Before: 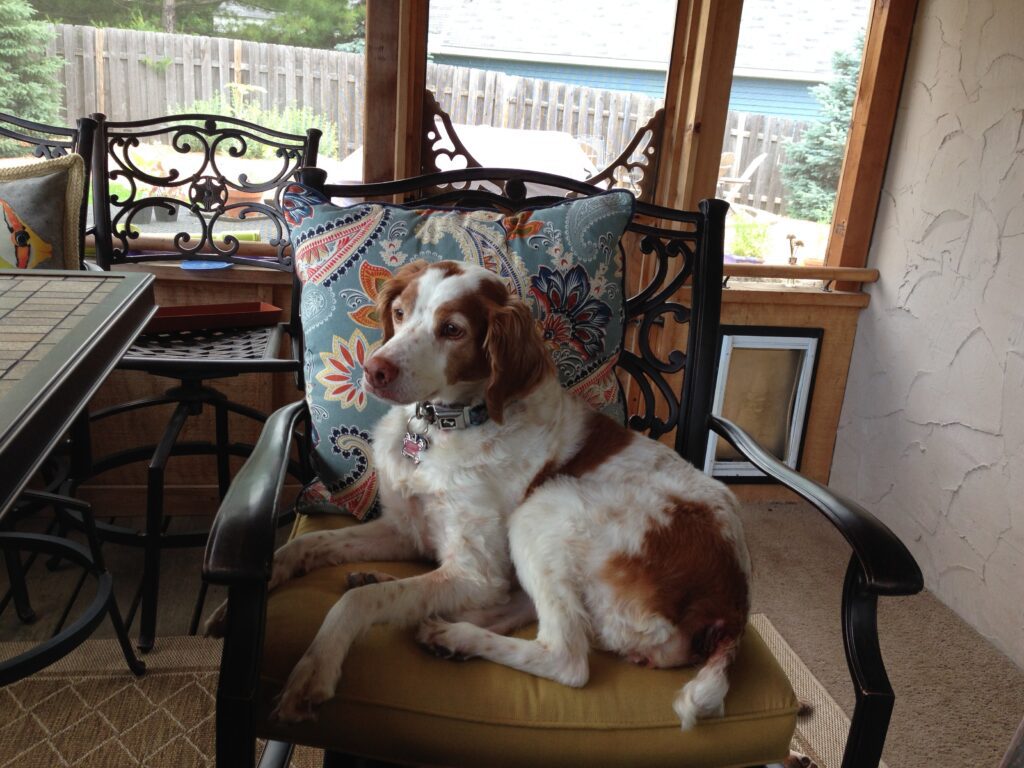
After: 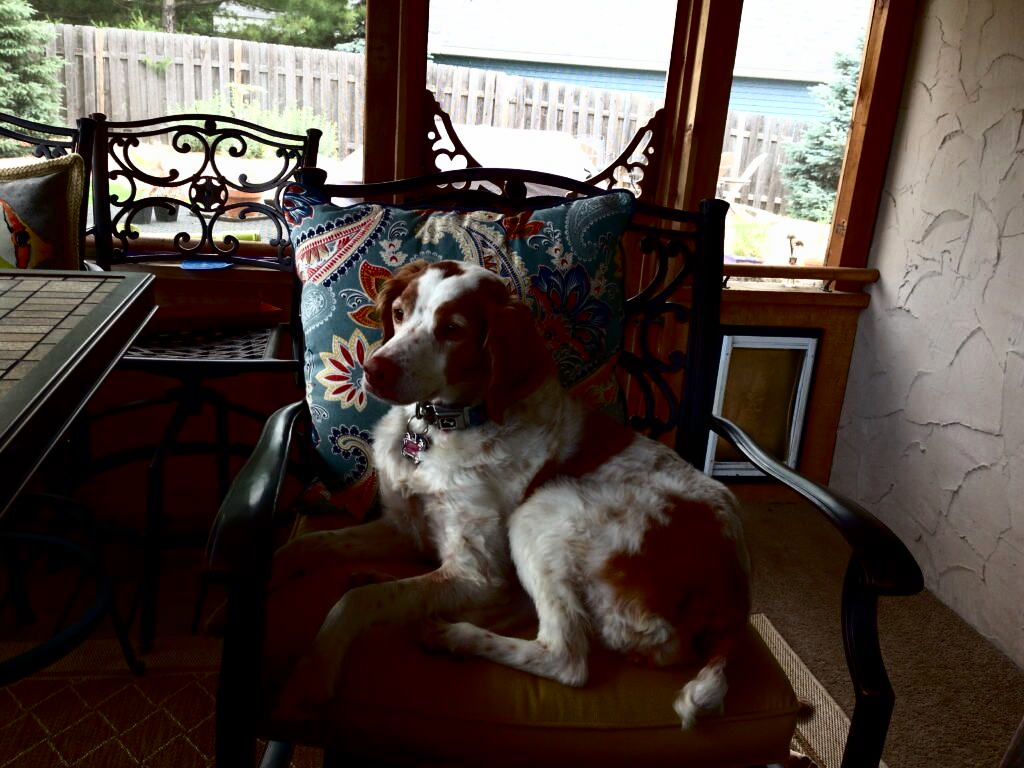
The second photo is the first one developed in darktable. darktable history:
shadows and highlights: shadows -62.32, white point adjustment -5.22, highlights 61.59
contrast brightness saturation: contrast 0.19, brightness -0.24, saturation 0.11
tone equalizer: on, module defaults
